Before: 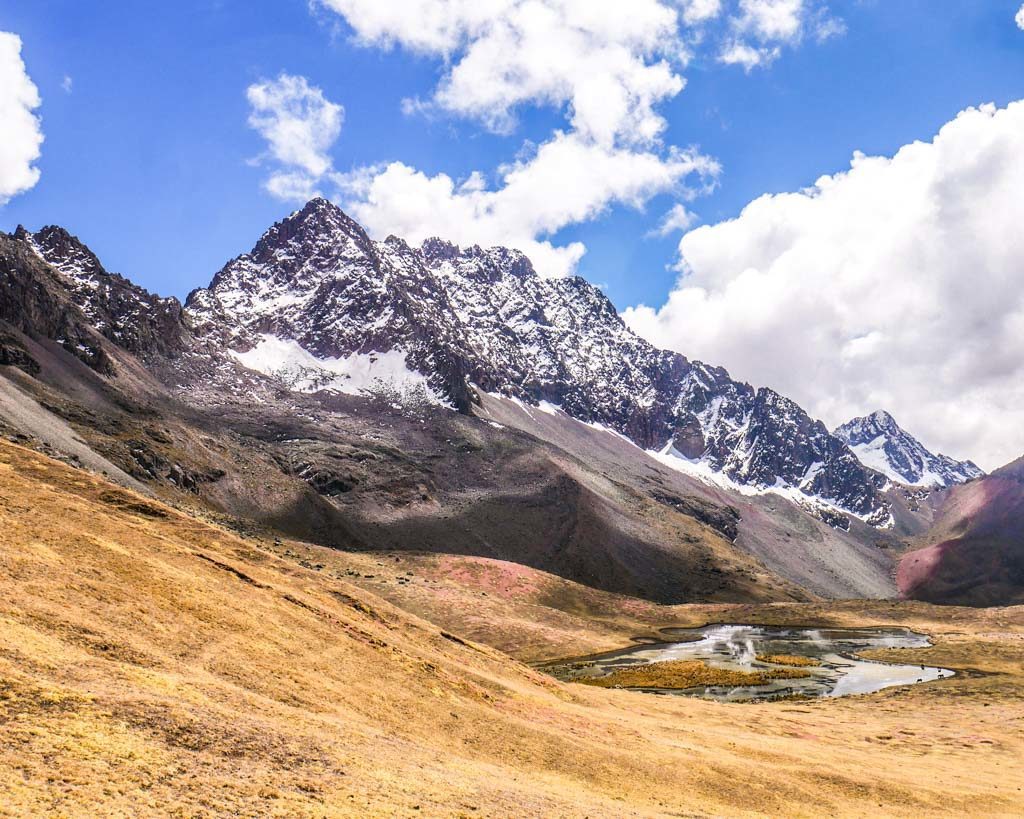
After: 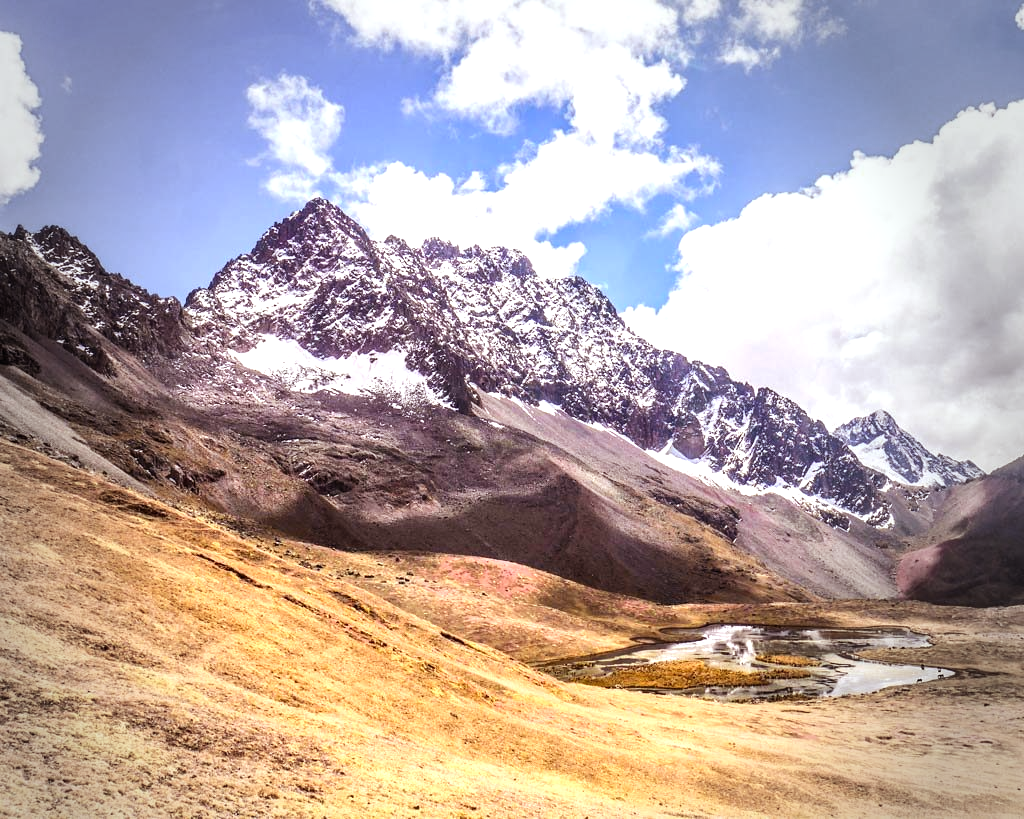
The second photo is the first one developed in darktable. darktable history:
exposure: exposure 0.2 EV, compensate highlight preservation false
white balance: red 1, blue 1
vignetting: fall-off start 64.63%, center (-0.034, 0.148), width/height ratio 0.881
tone equalizer: -8 EV -0.417 EV, -7 EV -0.389 EV, -6 EV -0.333 EV, -5 EV -0.222 EV, -3 EV 0.222 EV, -2 EV 0.333 EV, -1 EV 0.389 EV, +0 EV 0.417 EV, edges refinement/feathering 500, mask exposure compensation -1.57 EV, preserve details no
rgb levels: mode RGB, independent channels, levels [[0, 0.474, 1], [0, 0.5, 1], [0, 0.5, 1]]
